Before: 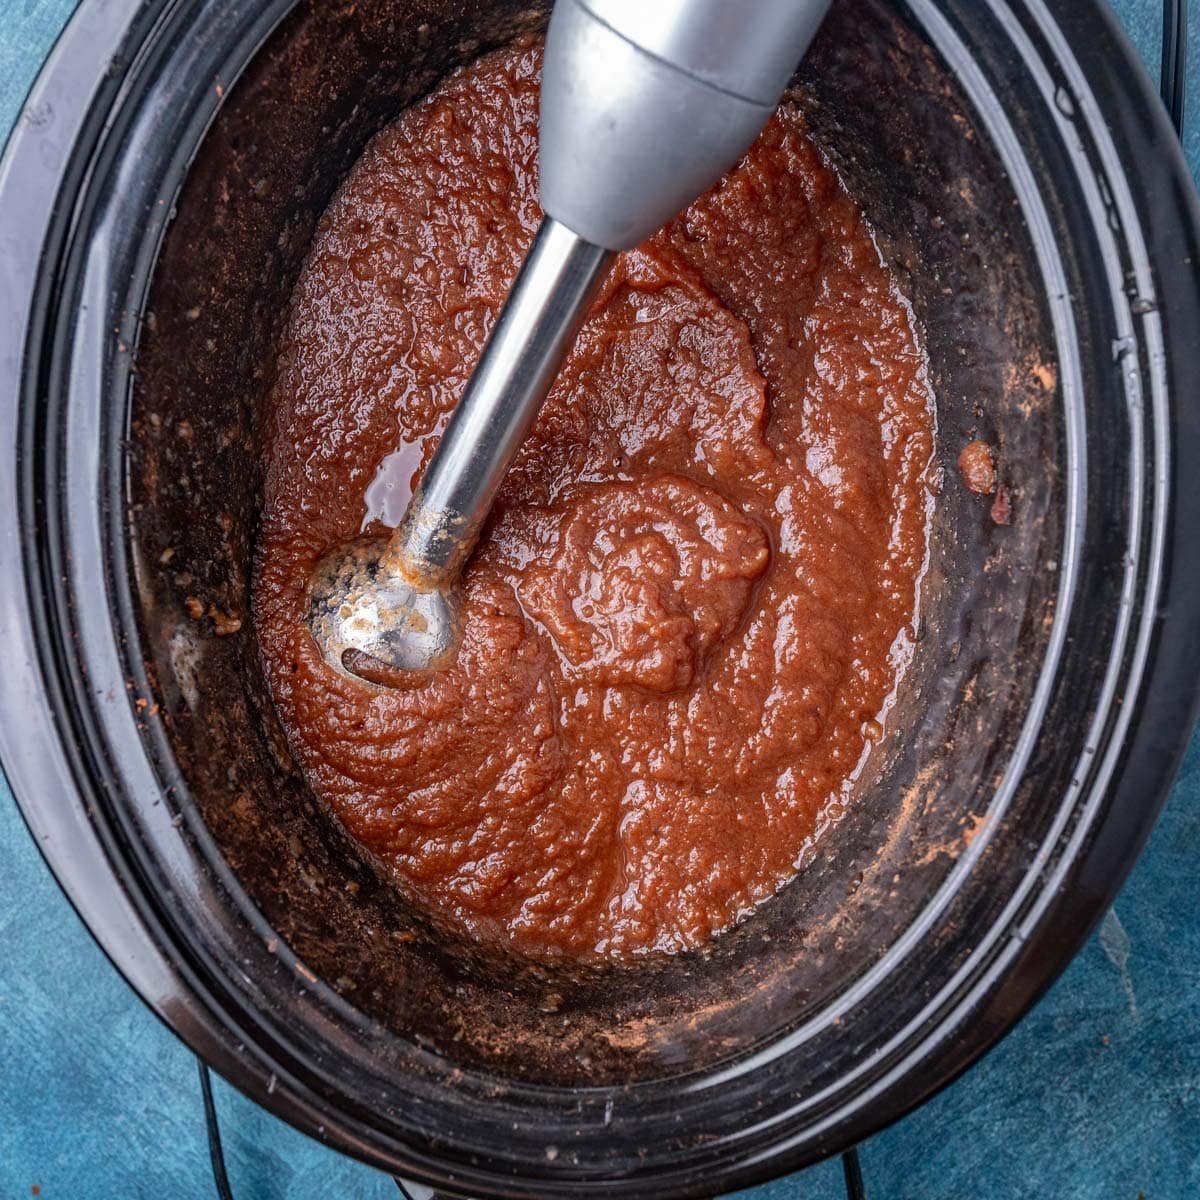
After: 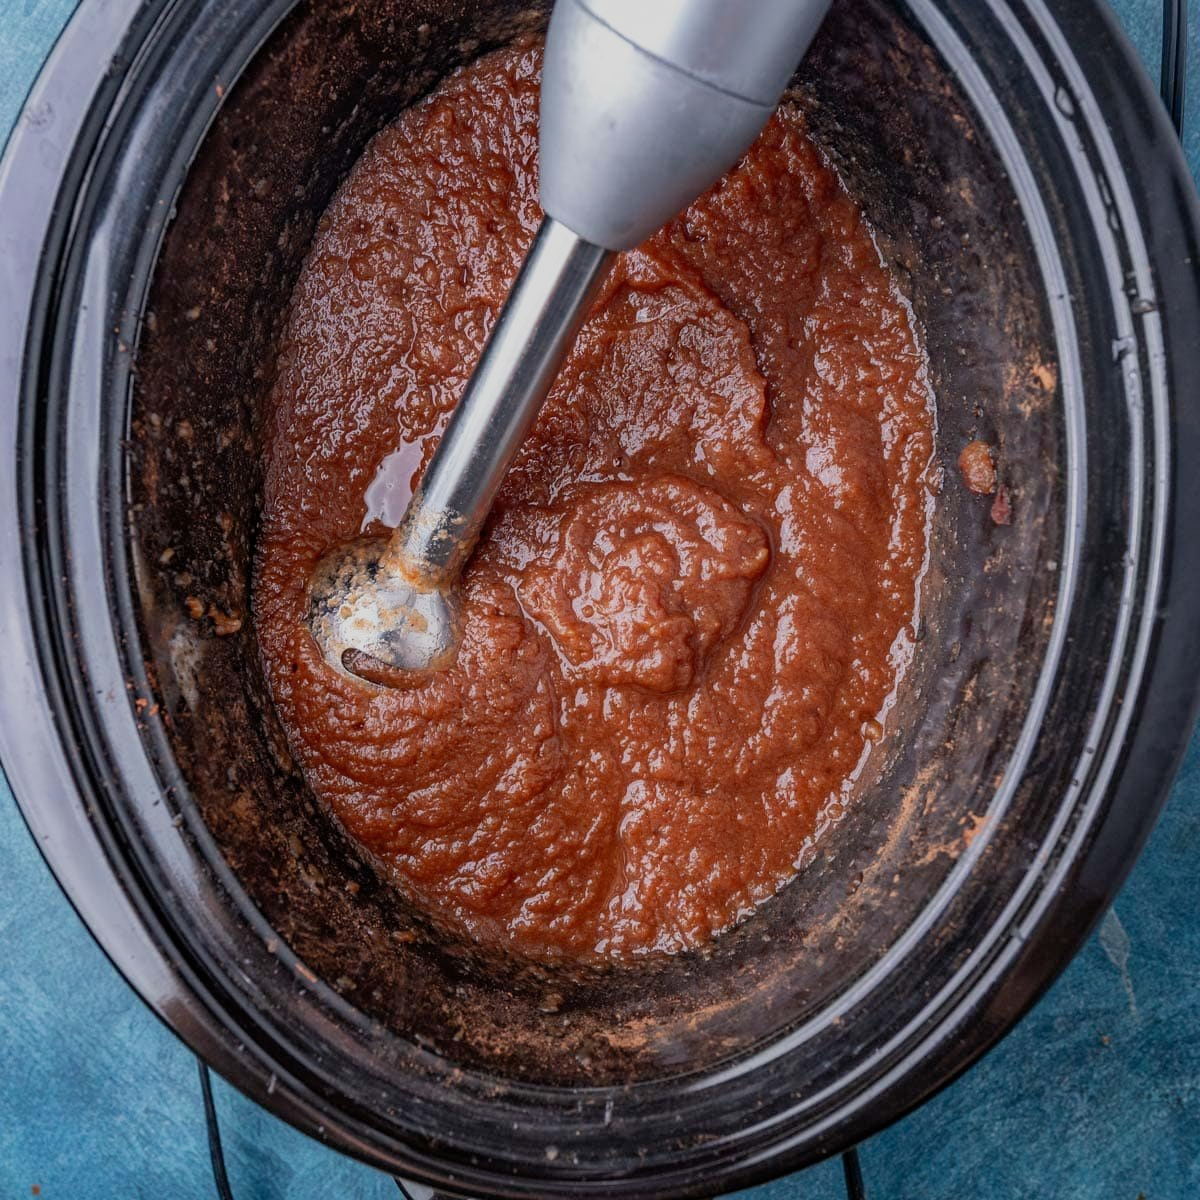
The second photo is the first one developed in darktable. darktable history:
filmic rgb: black relative exposure -13 EV, threshold 3 EV, target white luminance 85%, hardness 6.3, latitude 42.11%, contrast 0.858, shadows ↔ highlights balance 8.63%, color science v4 (2020), enable highlight reconstruction true
tone equalizer: -8 EV -0.001 EV, -7 EV 0.001 EV, -6 EV -0.002 EV, -5 EV -0.003 EV, -4 EV -0.062 EV, -3 EV -0.222 EV, -2 EV -0.267 EV, -1 EV 0.105 EV, +0 EV 0.303 EV
